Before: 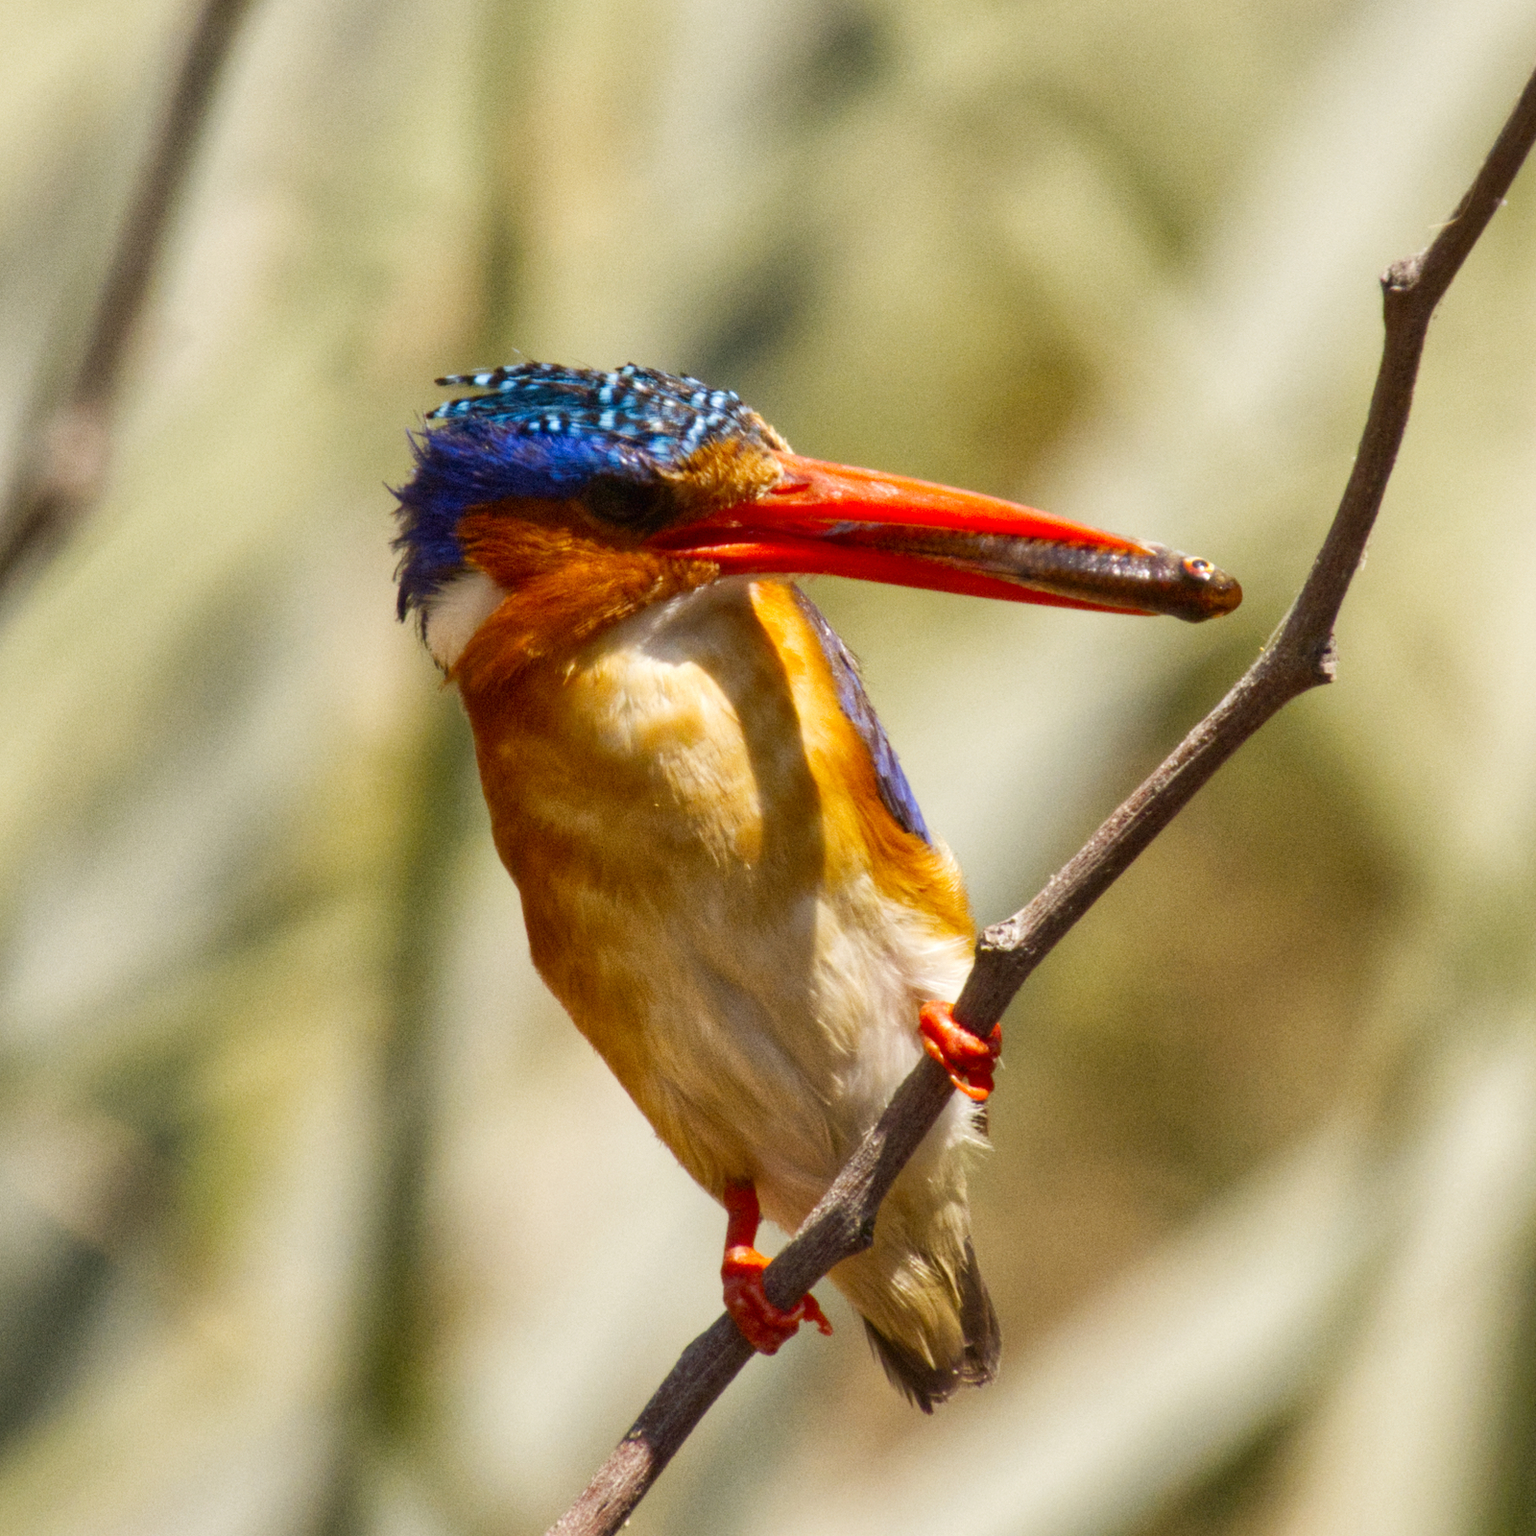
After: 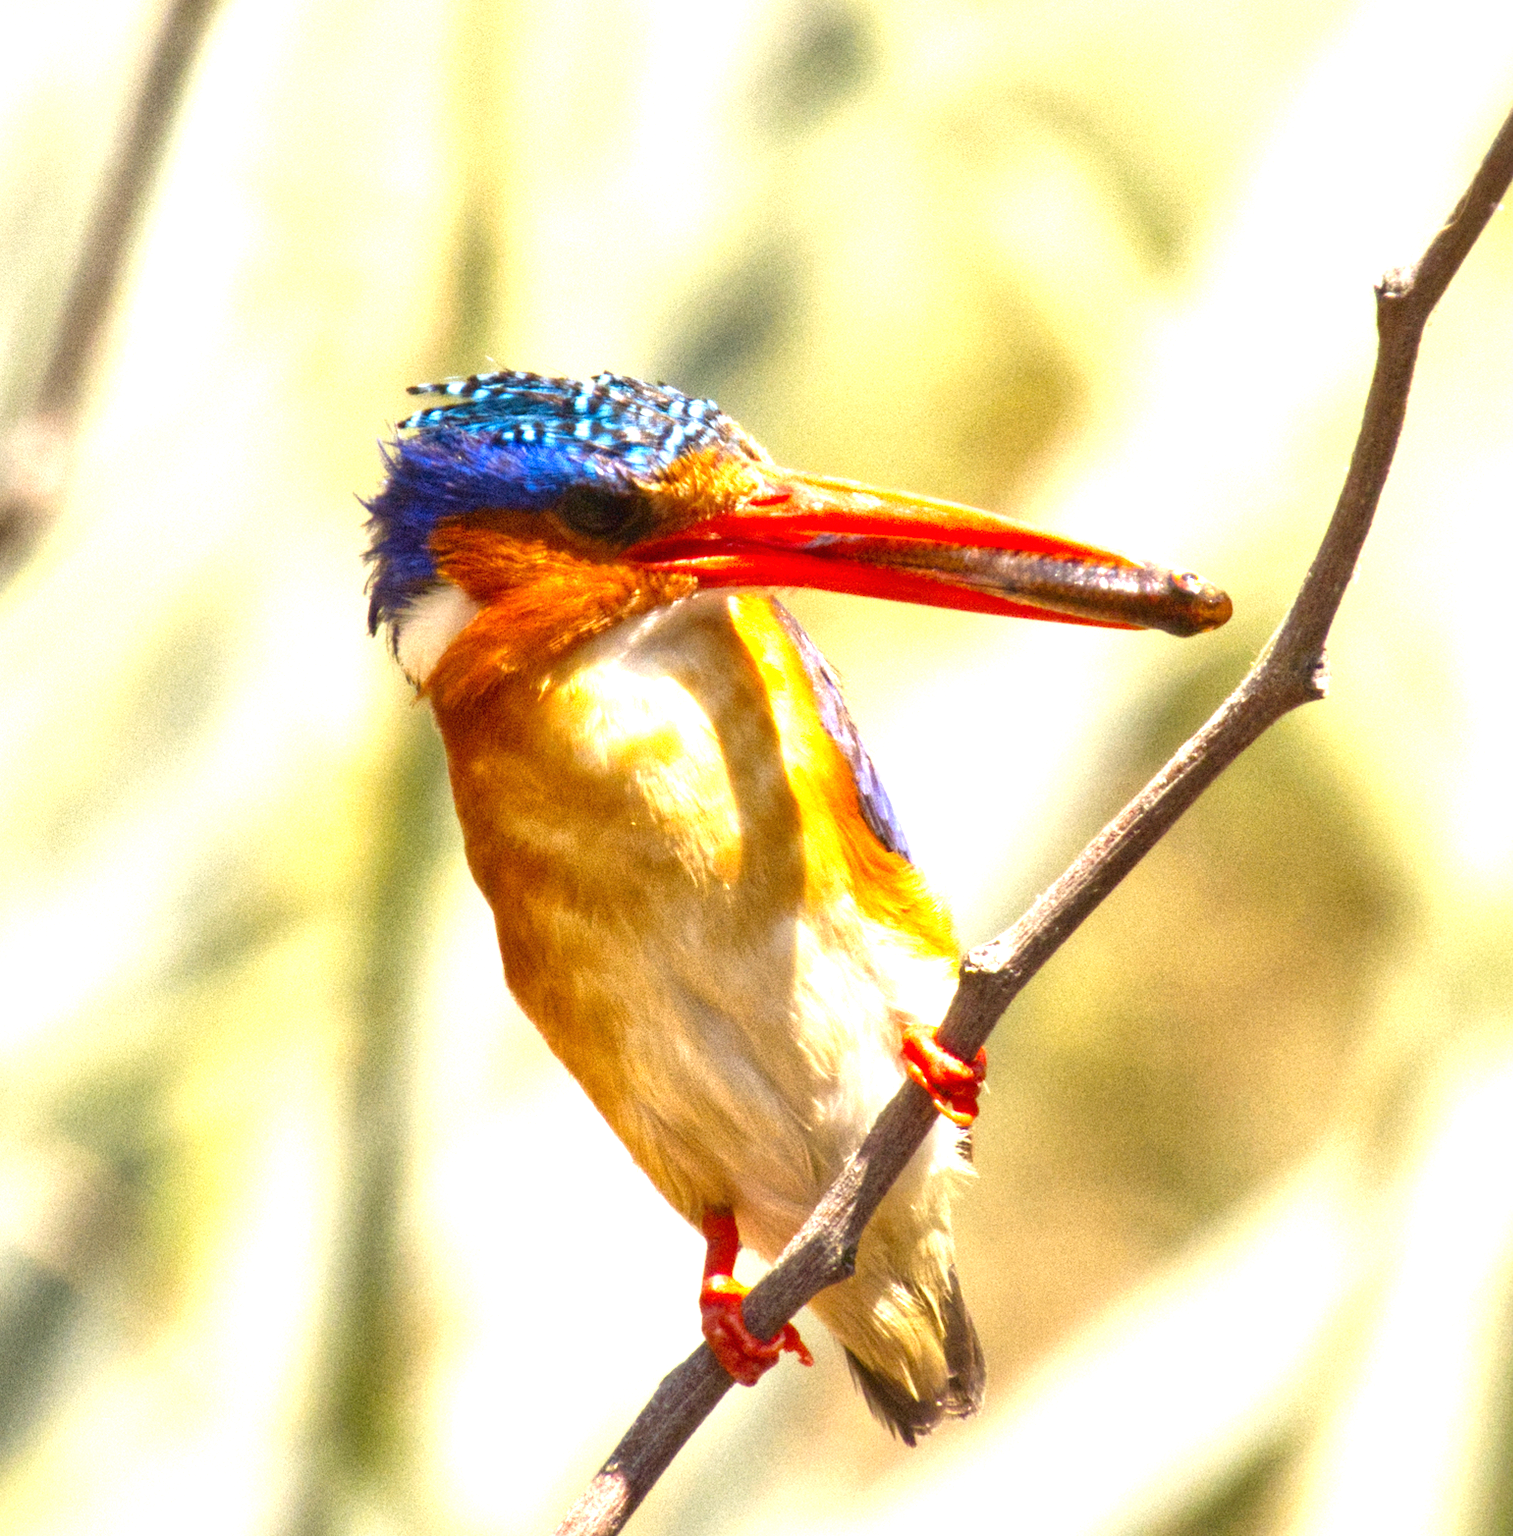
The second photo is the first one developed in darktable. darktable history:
crop and rotate: left 2.536%, right 1.107%, bottom 2.246%
exposure: black level correction 0, exposure 1.45 EV, compensate exposure bias true, compensate highlight preservation false
